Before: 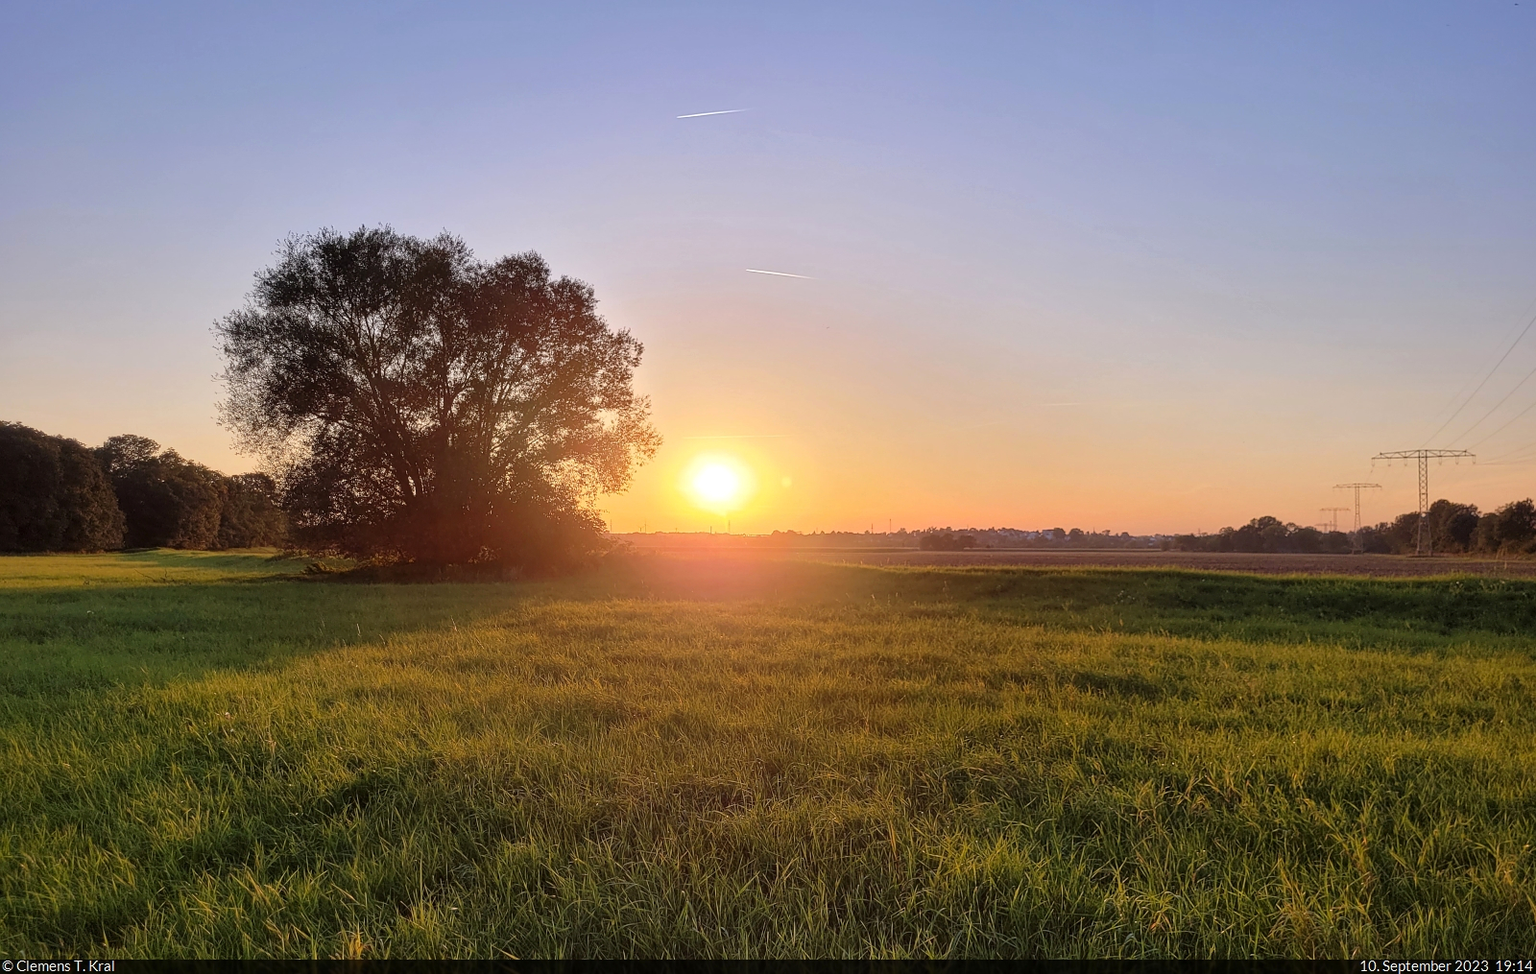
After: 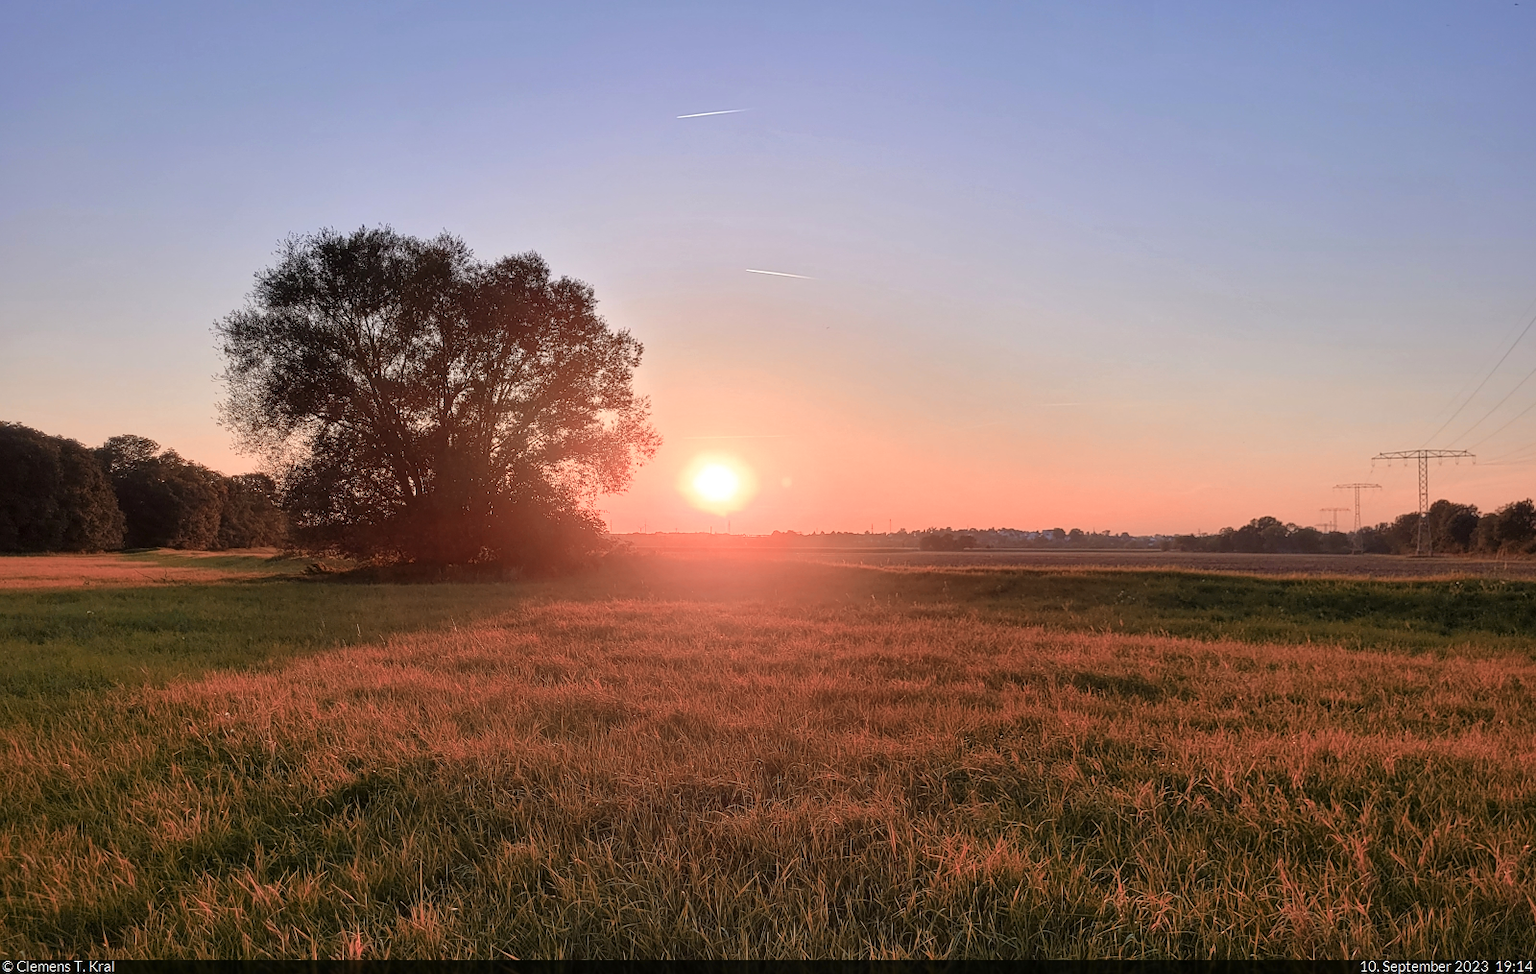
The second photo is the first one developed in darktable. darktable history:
color zones: curves: ch2 [(0, 0.5) (0.084, 0.497) (0.323, 0.335) (0.4, 0.497) (1, 0.5)], mix 33.36%
base curve: preserve colors none
